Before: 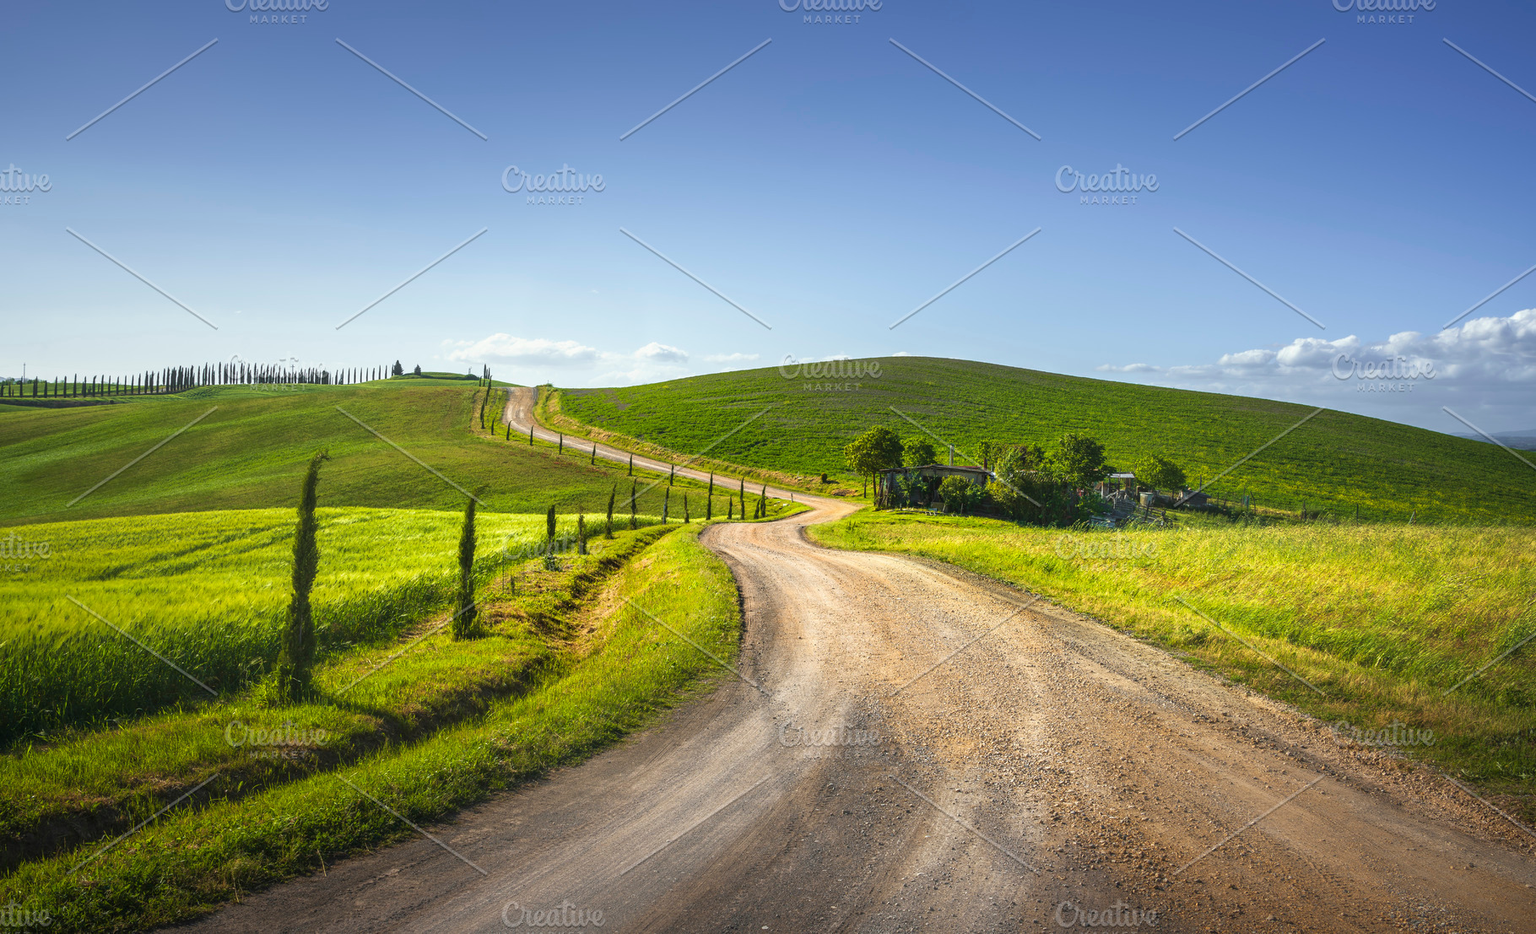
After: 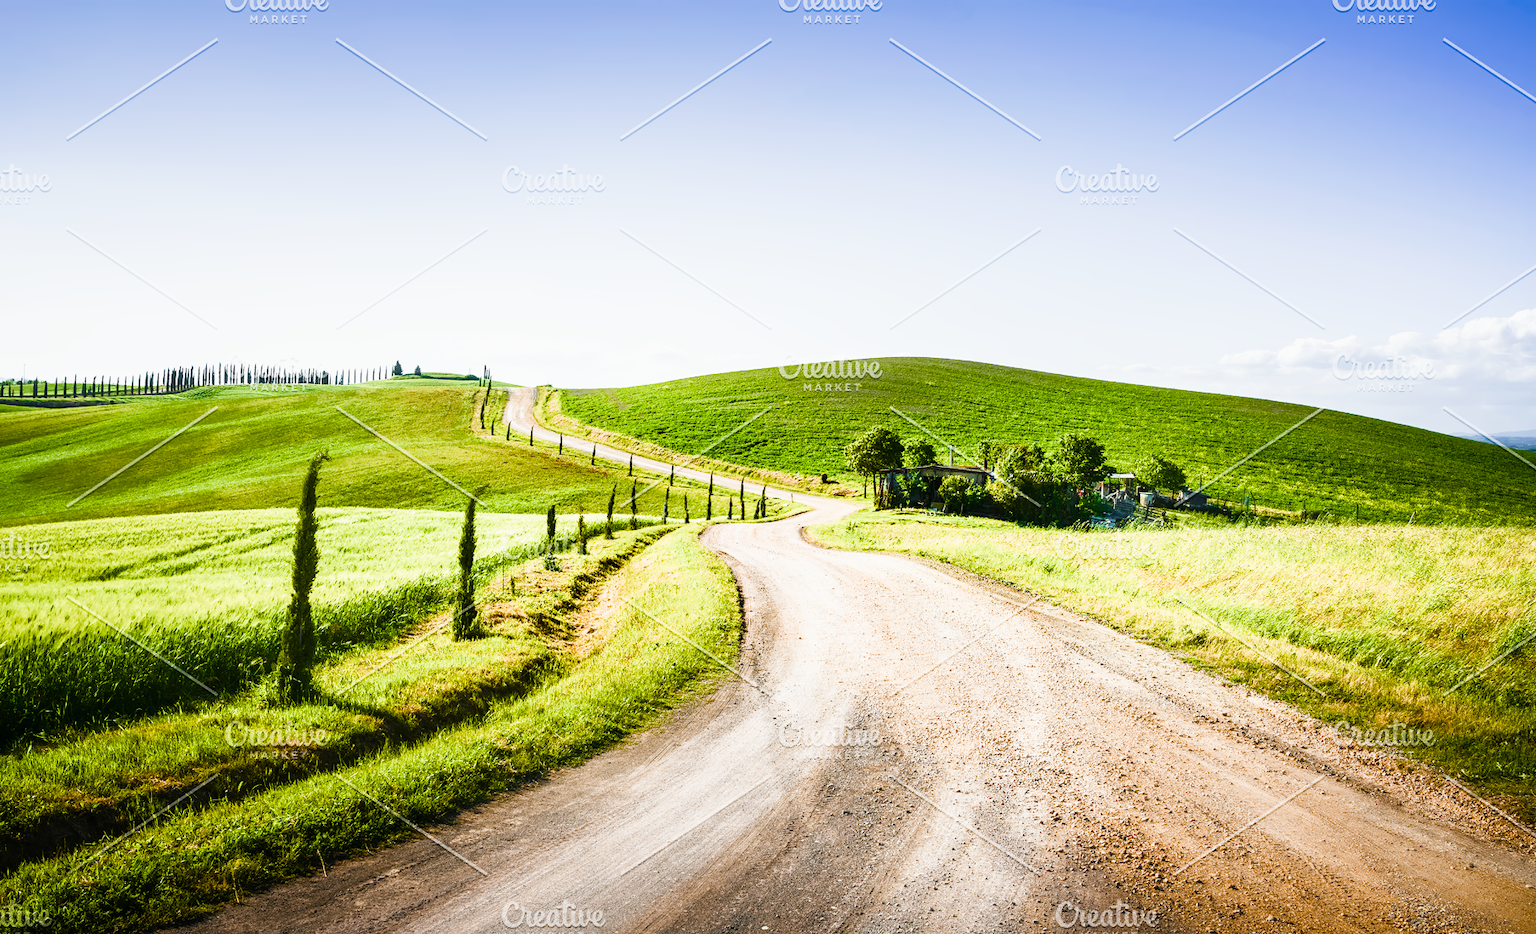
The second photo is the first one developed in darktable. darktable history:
color balance rgb: perceptual saturation grading › highlights -29.58%, perceptual saturation grading › mid-tones 29.47%, perceptual saturation grading › shadows 59.73%, perceptual brilliance grading › global brilliance -17.79%, perceptual brilliance grading › highlights 28.73%, global vibrance 15.44%
denoise (profiled): preserve shadows 1.28, scattering 0.021, a [-1, 0, 0], compensate highlight preservation false
exposure: exposure 1 EV, compensate highlight preservation false
lens correction: correction method embedded metadata, scale 1.01, crop 1, focal 35, aperture 1.8, distance 0.827, camera "ILCE-7M4", lens "FE 35mm f/1.8"
sigmoid: contrast 1.8
